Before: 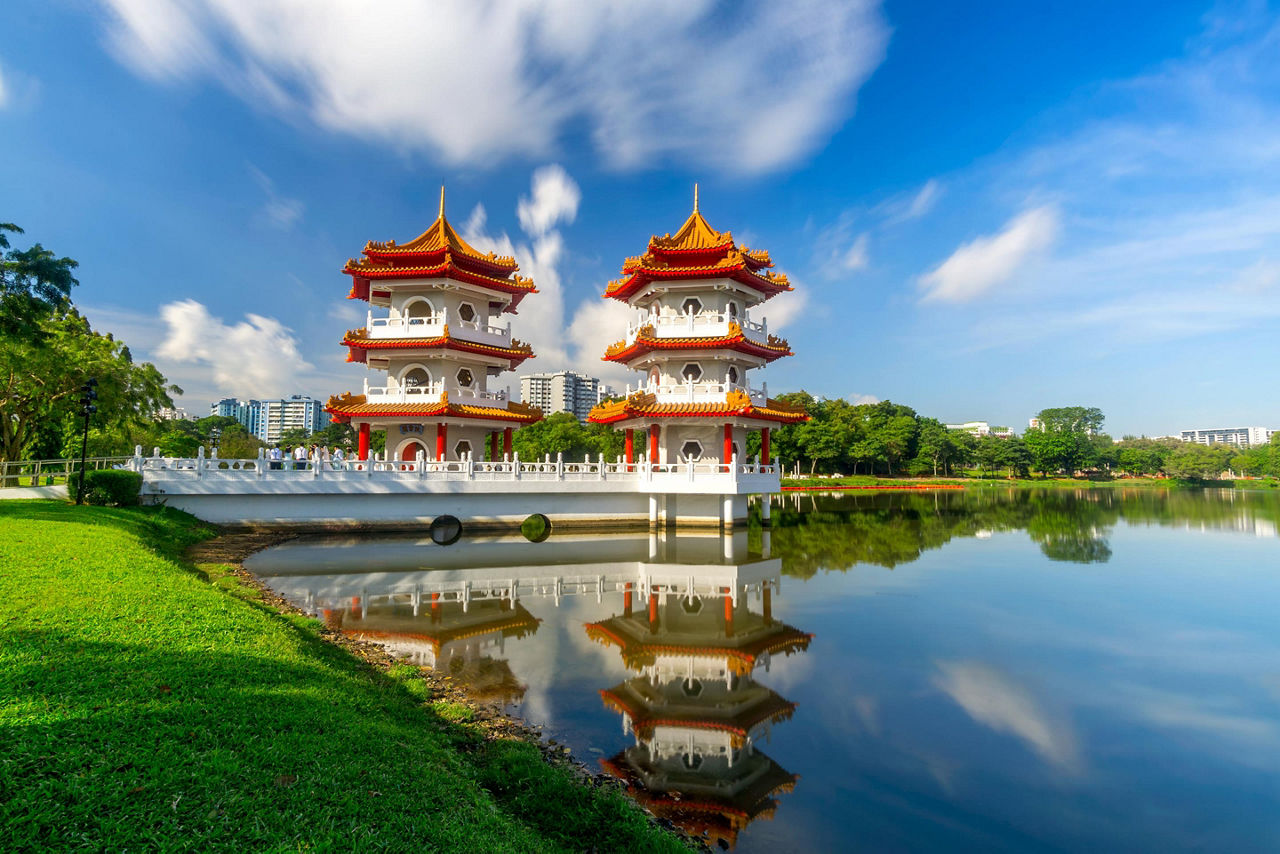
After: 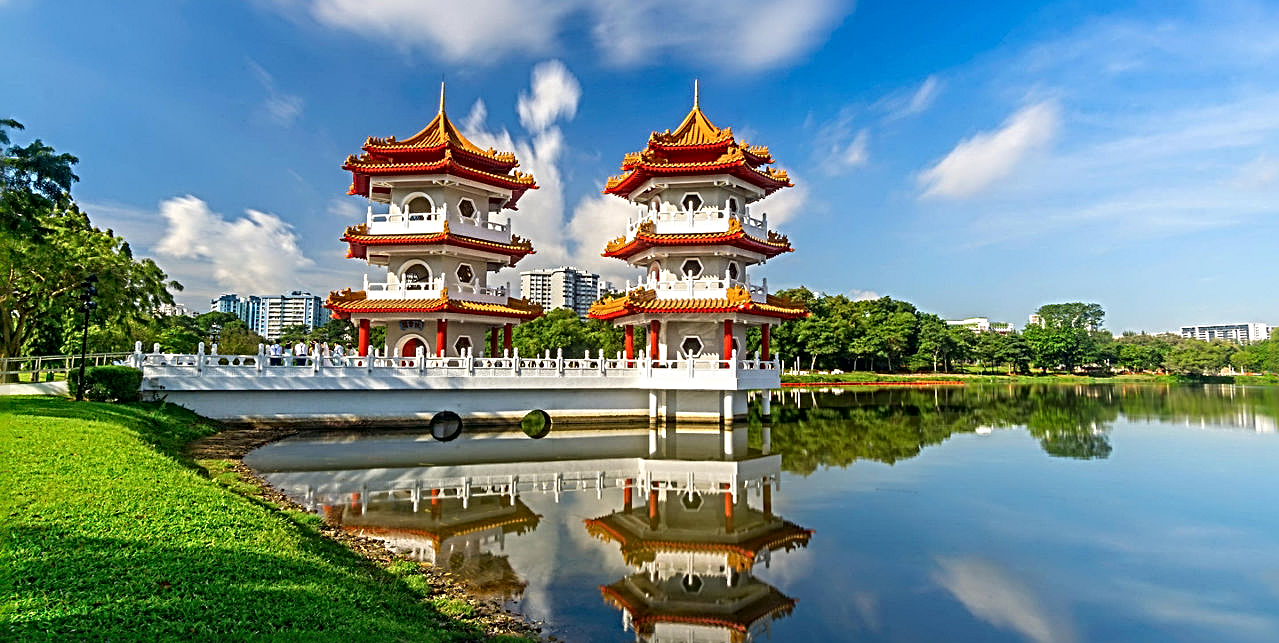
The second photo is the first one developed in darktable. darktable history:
sharpen: radius 3.738, amount 0.918
exposure: compensate exposure bias true, compensate highlight preservation false
crop and rotate: top 12.304%, bottom 12.388%
local contrast: mode bilateral grid, contrast 15, coarseness 37, detail 105%, midtone range 0.2
